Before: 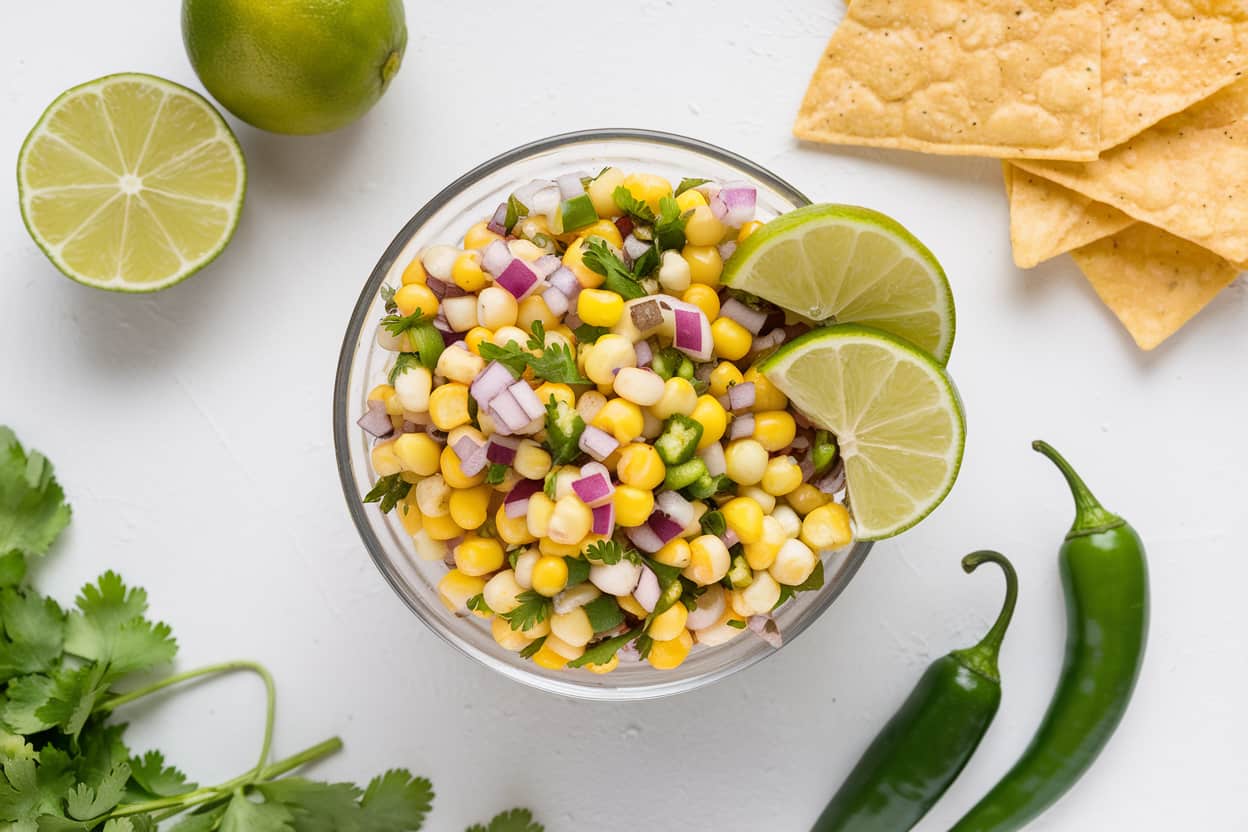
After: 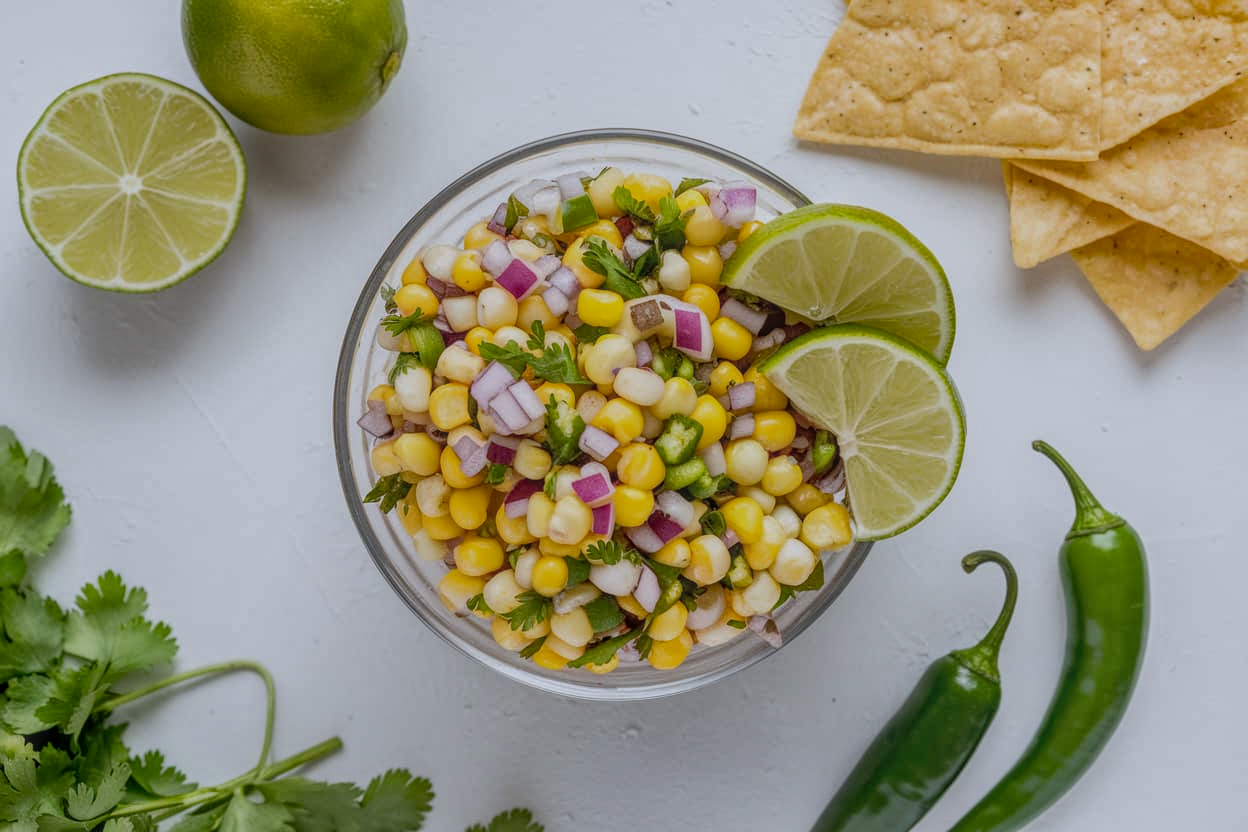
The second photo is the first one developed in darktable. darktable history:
exposure: black level correction 0.009, exposure -0.637 EV, compensate highlight preservation false
white balance: red 0.967, blue 1.049
local contrast: highlights 66%, shadows 33%, detail 166%, midtone range 0.2
